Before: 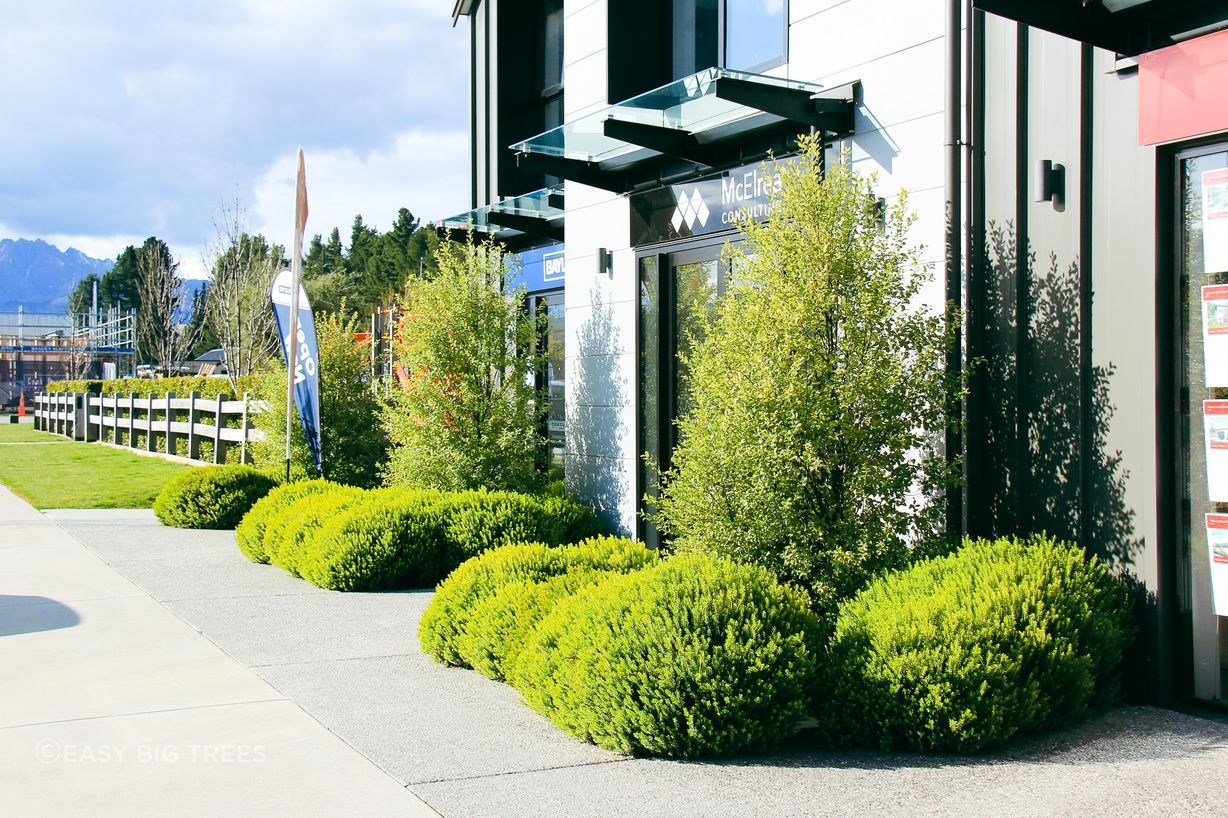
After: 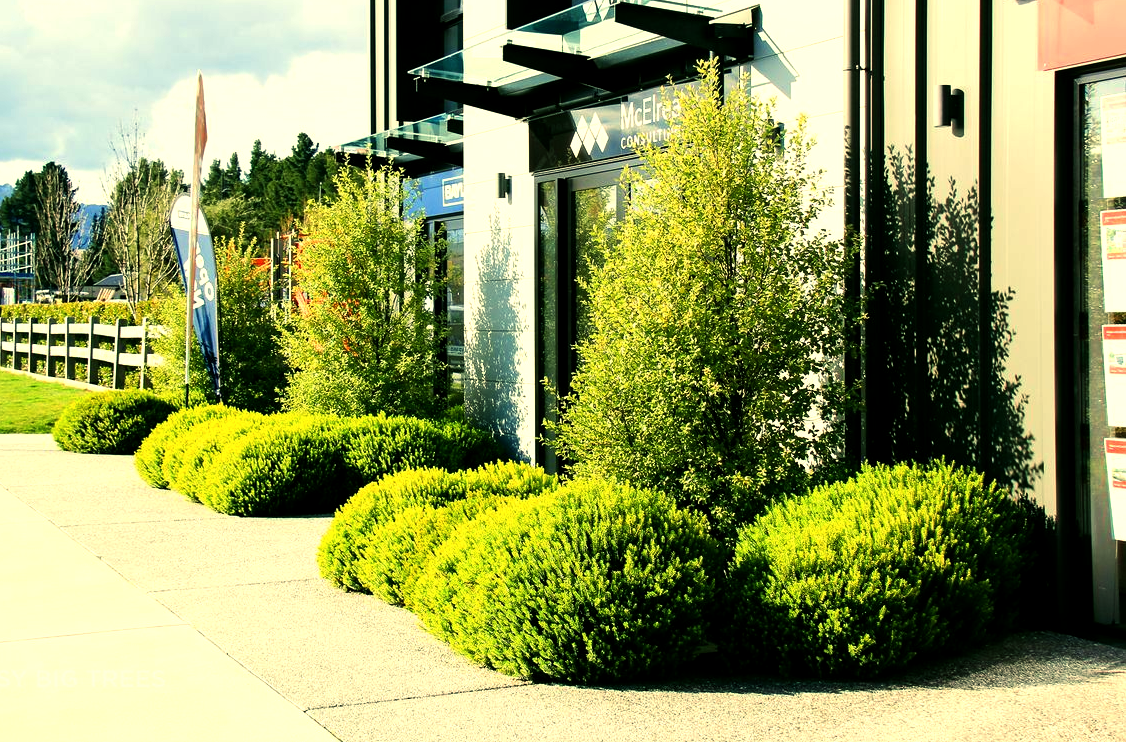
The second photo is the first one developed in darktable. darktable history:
shadows and highlights: shadows 12, white point adjustment 1.2, highlights -0.36, soften with gaussian
crop and rotate: left 8.262%, top 9.226%
color balance: mode lift, gamma, gain (sRGB), lift [1.014, 0.966, 0.918, 0.87], gamma [0.86, 0.734, 0.918, 0.976], gain [1.063, 1.13, 1.063, 0.86]
